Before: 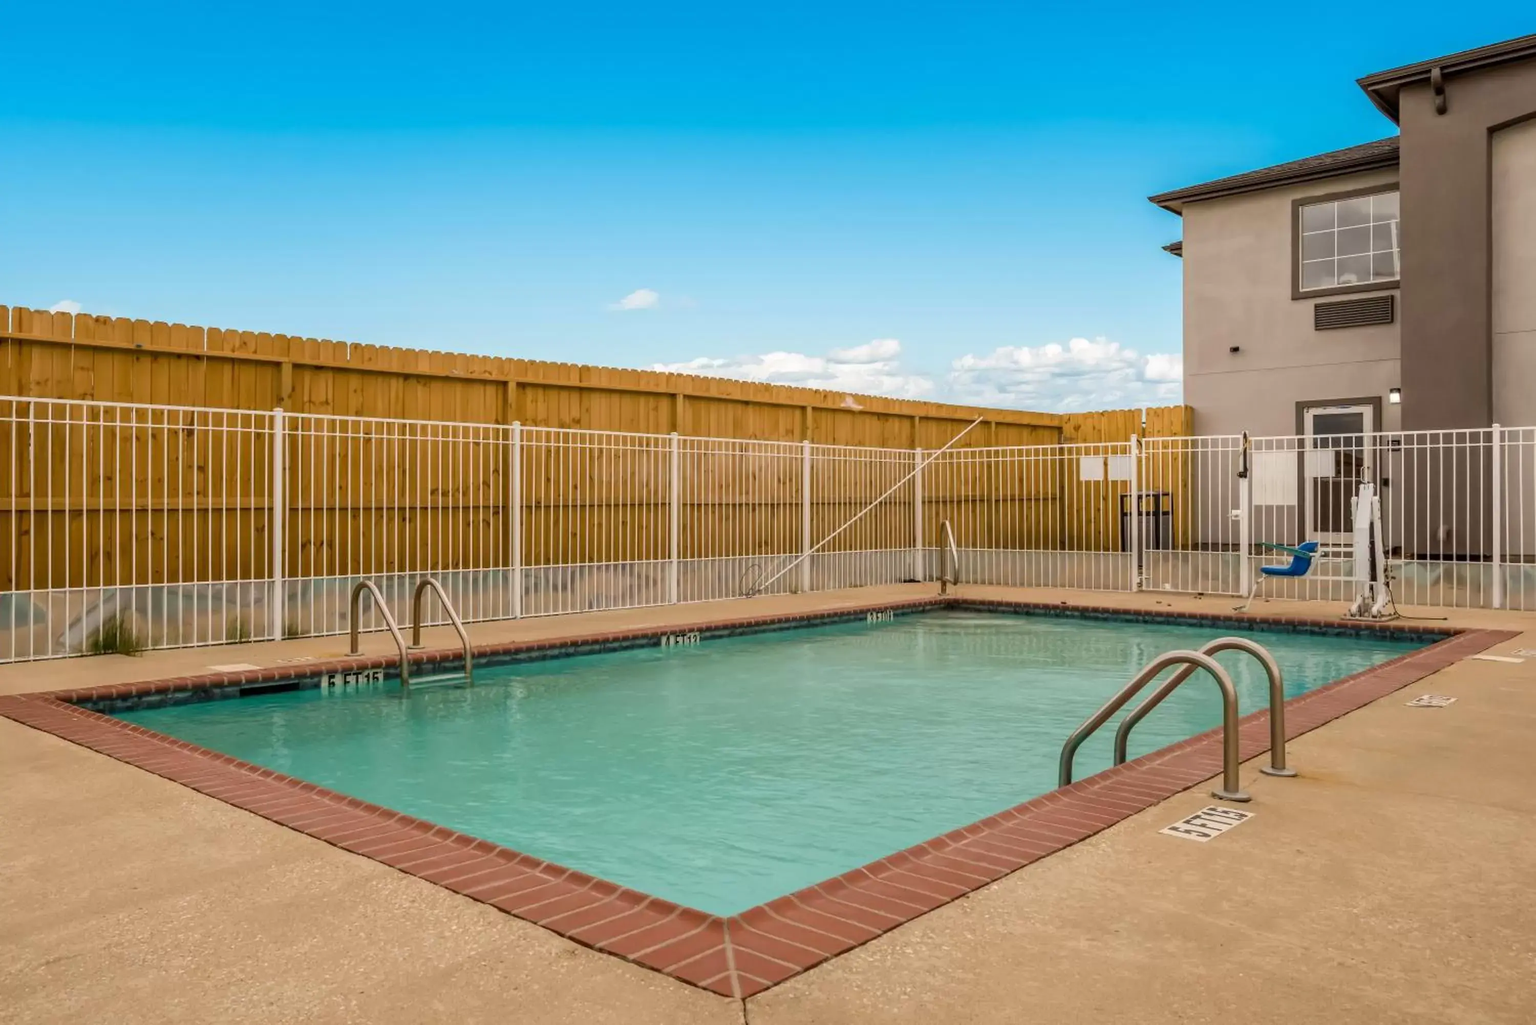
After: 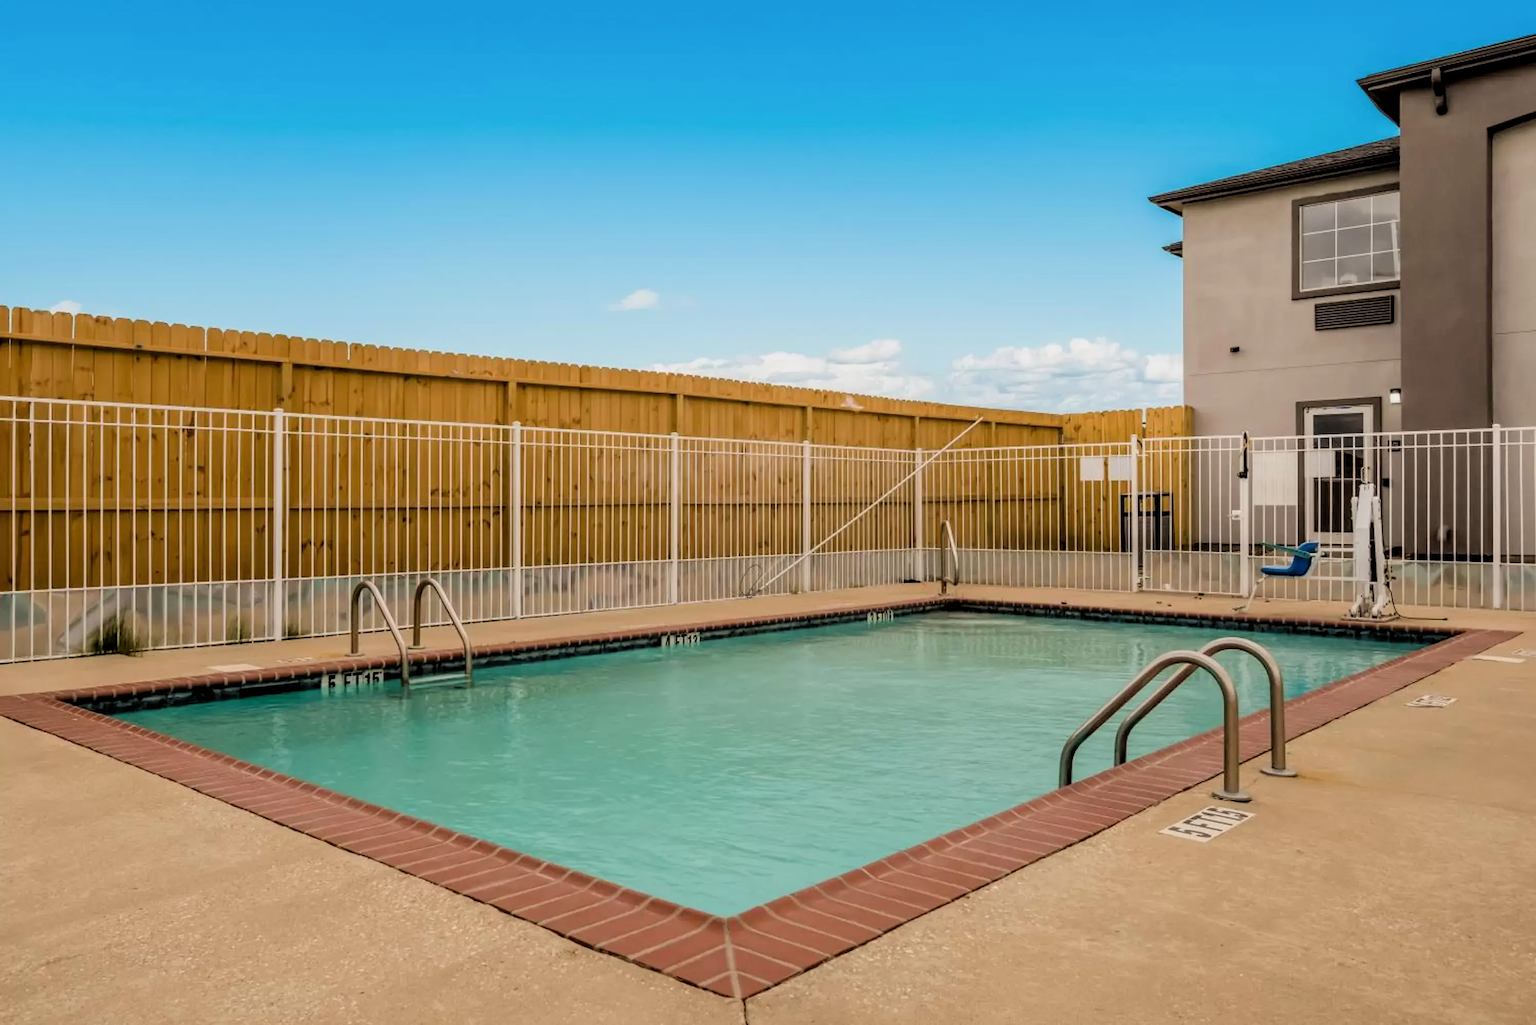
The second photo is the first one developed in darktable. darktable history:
filmic rgb: black relative exposure -3.91 EV, white relative exposure 3.15 EV, hardness 2.87
